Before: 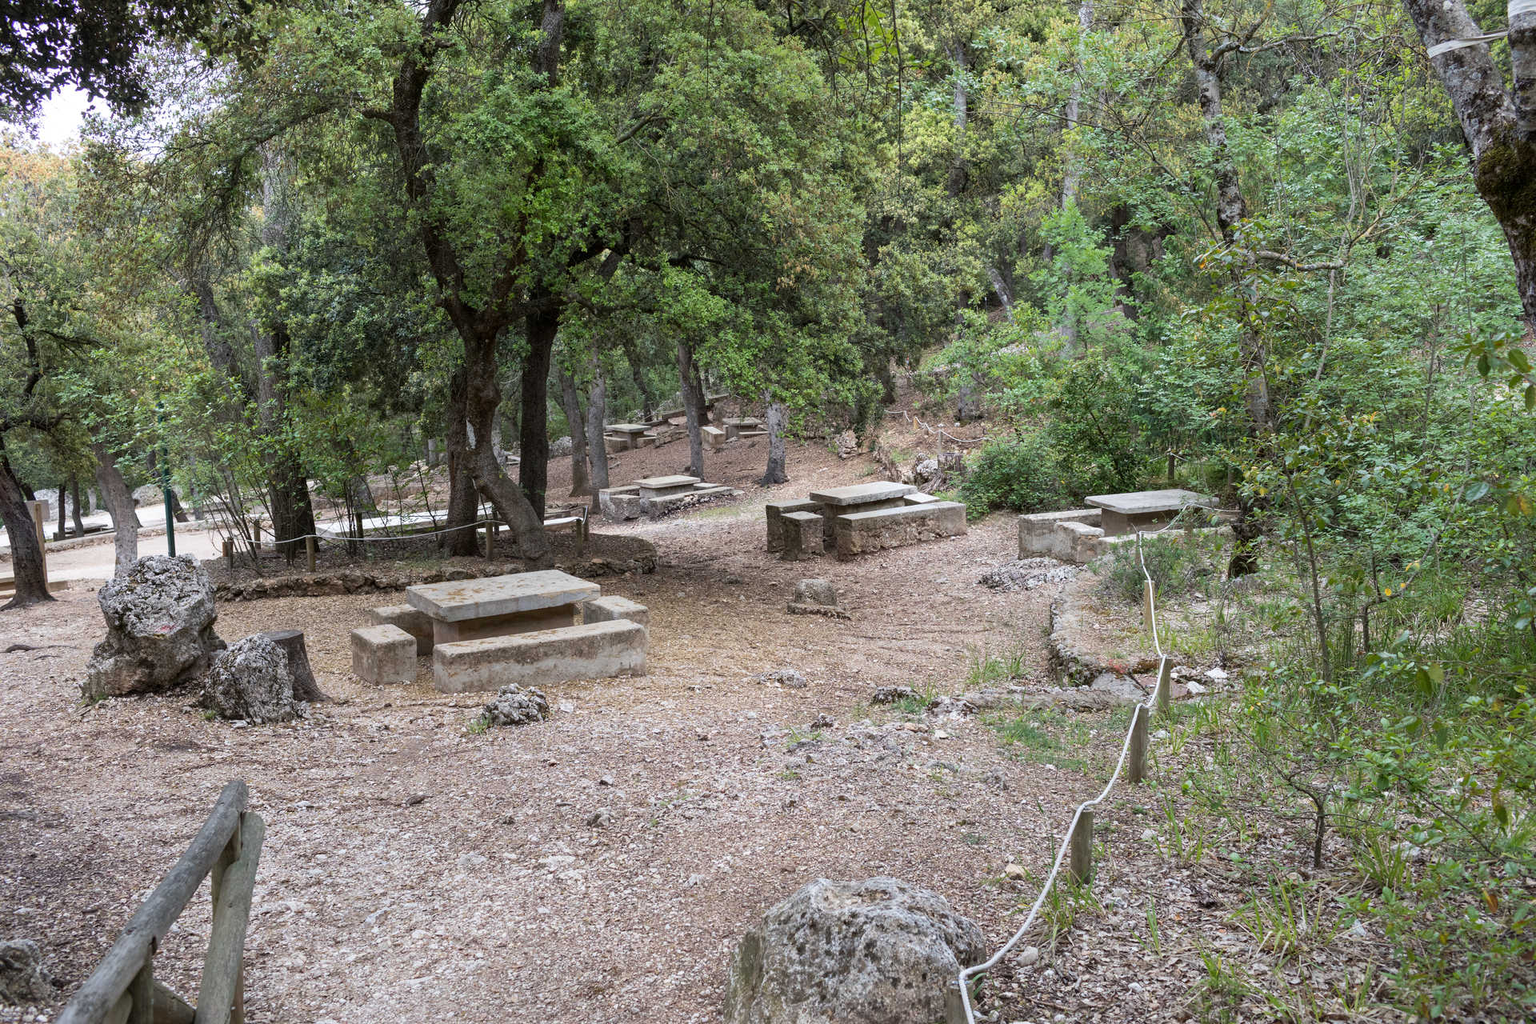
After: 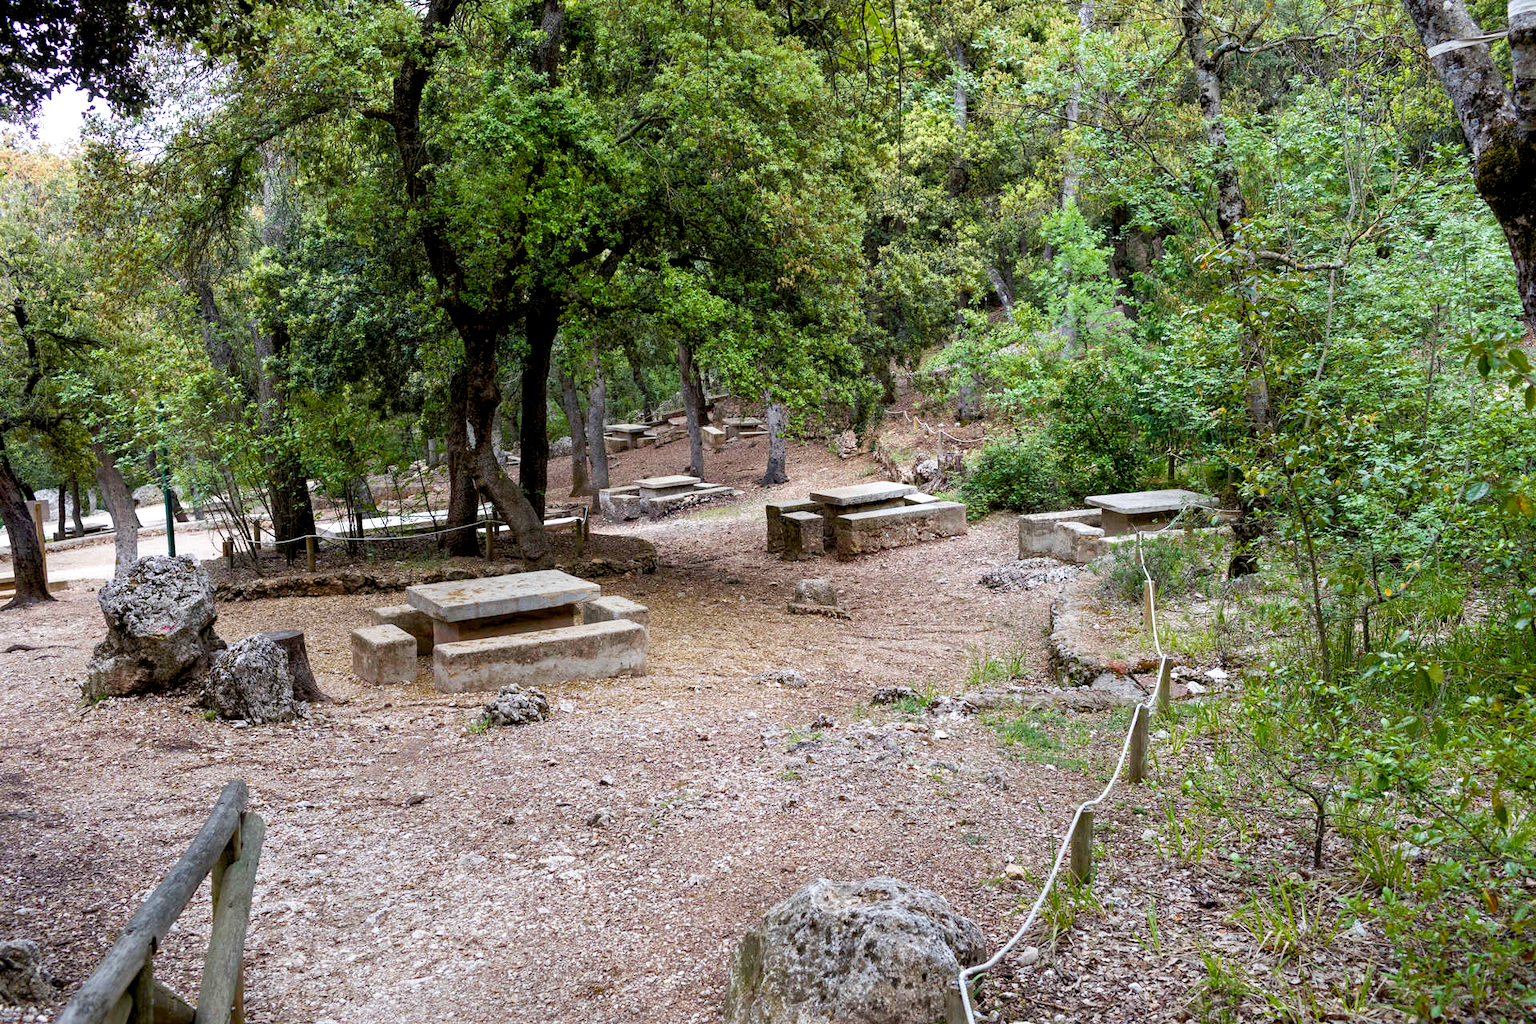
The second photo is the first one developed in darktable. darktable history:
color zones: curves: ch0 [(0.25, 0.5) (0.463, 0.627) (0.484, 0.637) (0.75, 0.5)]
color balance rgb: shadows lift › luminance -9.41%, highlights gain › luminance 17.6%, global offset › luminance -1.45%, perceptual saturation grading › highlights -17.77%, perceptual saturation grading › mid-tones 33.1%, perceptual saturation grading › shadows 50.52%, global vibrance 24.22%
